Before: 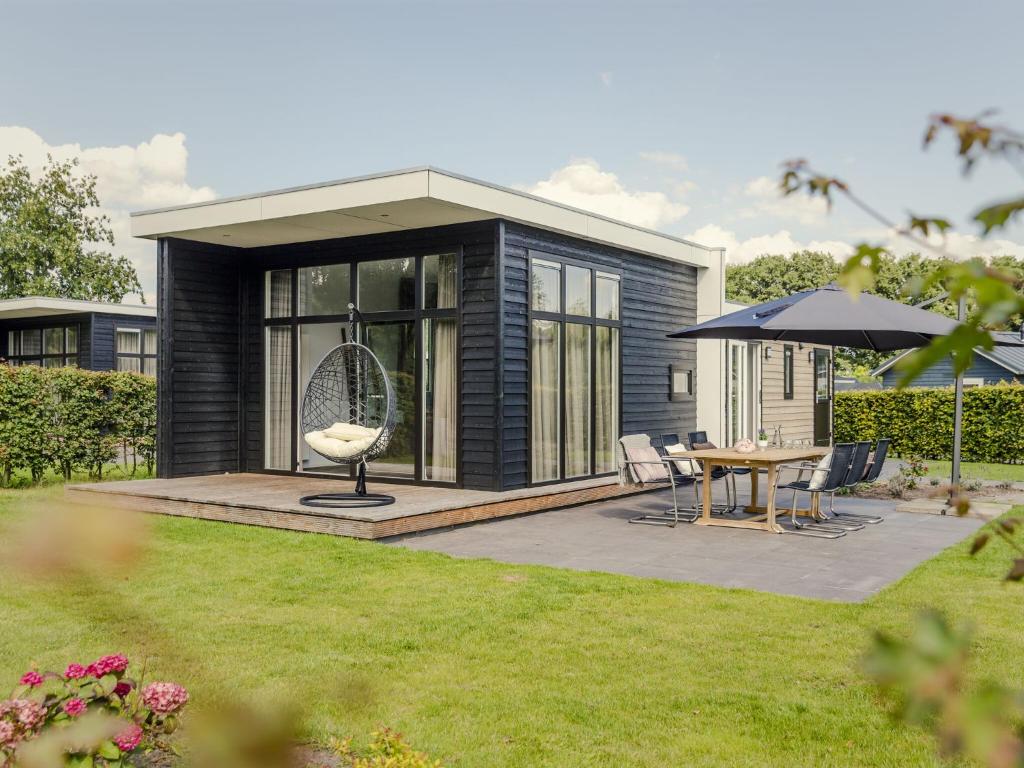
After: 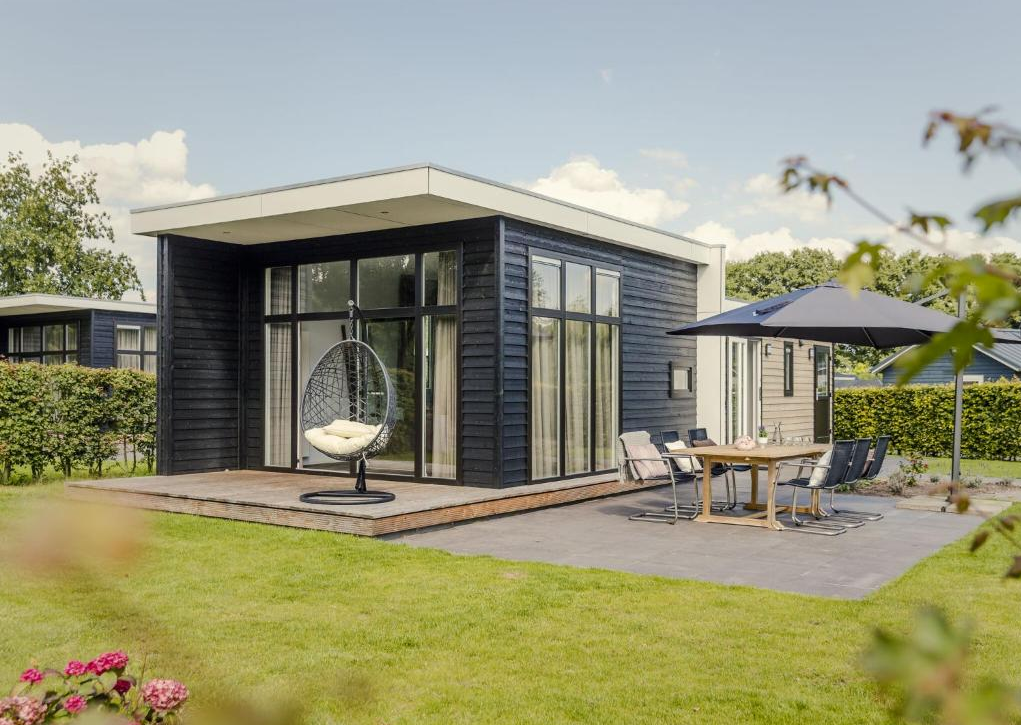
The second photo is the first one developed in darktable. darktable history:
crop: top 0.448%, right 0.264%, bottom 5.045%
color zones: curves: ch2 [(0, 0.5) (0.143, 0.5) (0.286, 0.489) (0.415, 0.421) (0.571, 0.5) (0.714, 0.5) (0.857, 0.5) (1, 0.5)]
